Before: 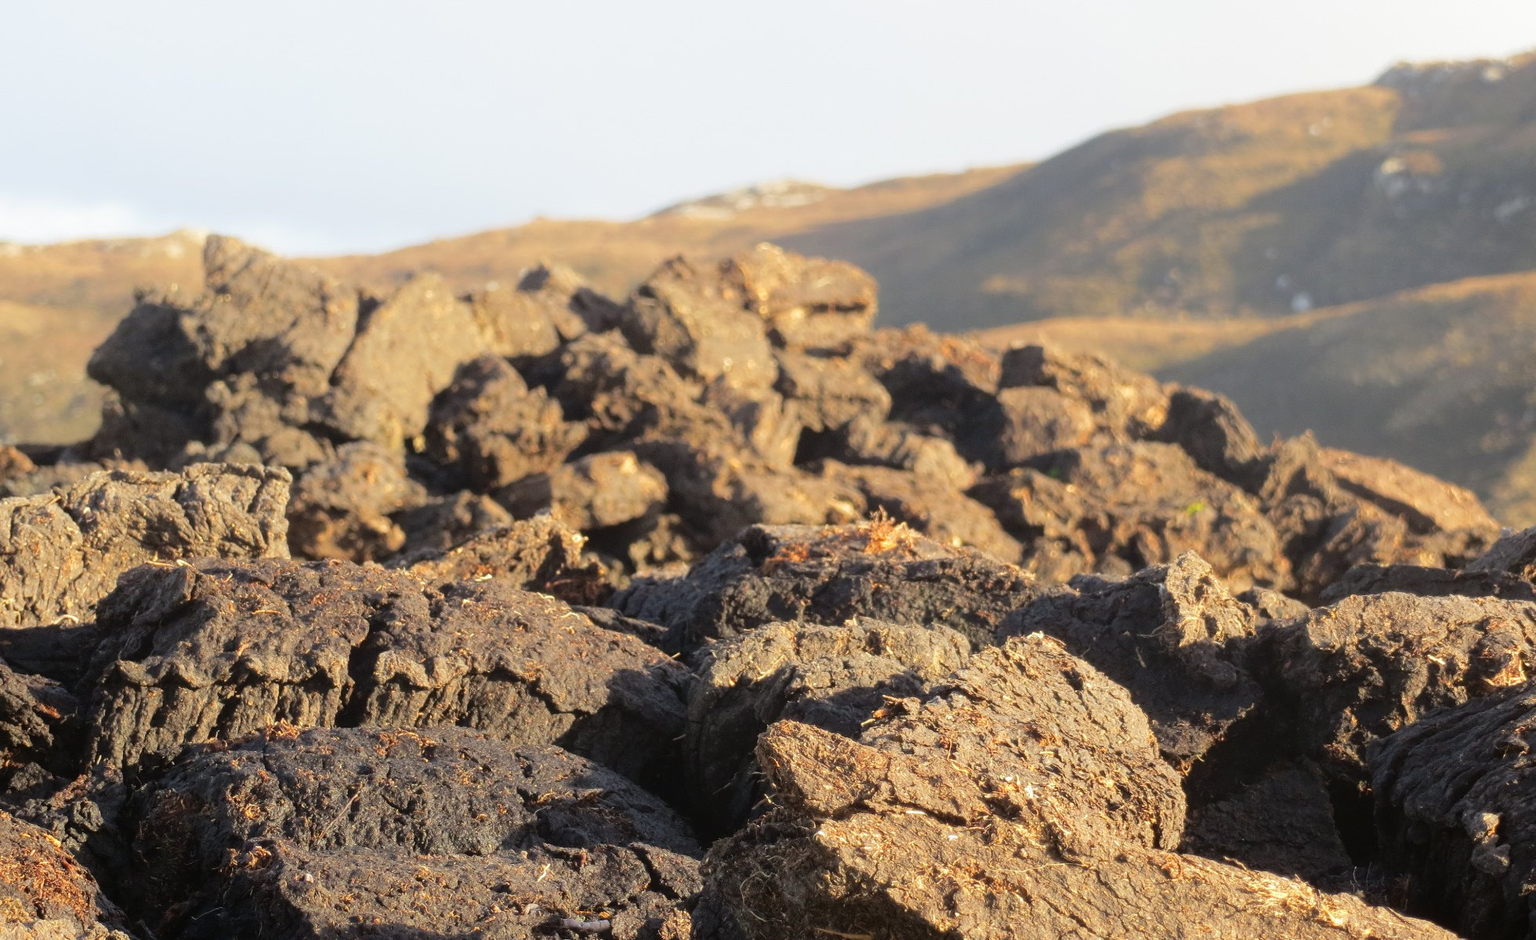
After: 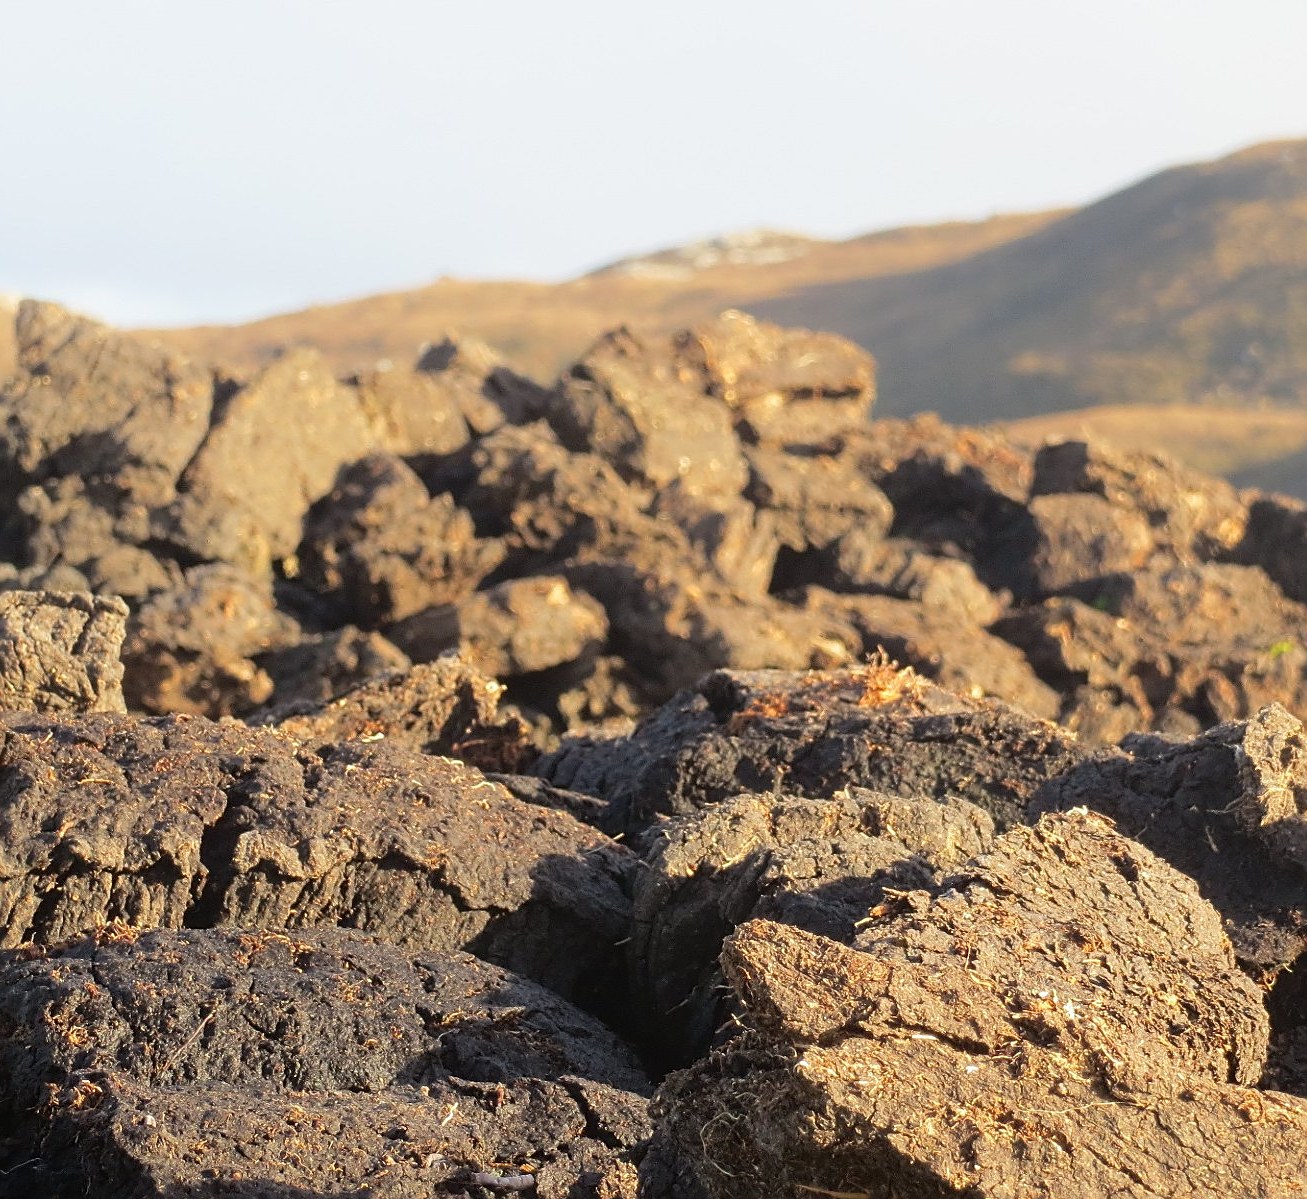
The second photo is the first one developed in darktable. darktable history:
sharpen: on, module defaults
crop and rotate: left 12.506%, right 20.799%
